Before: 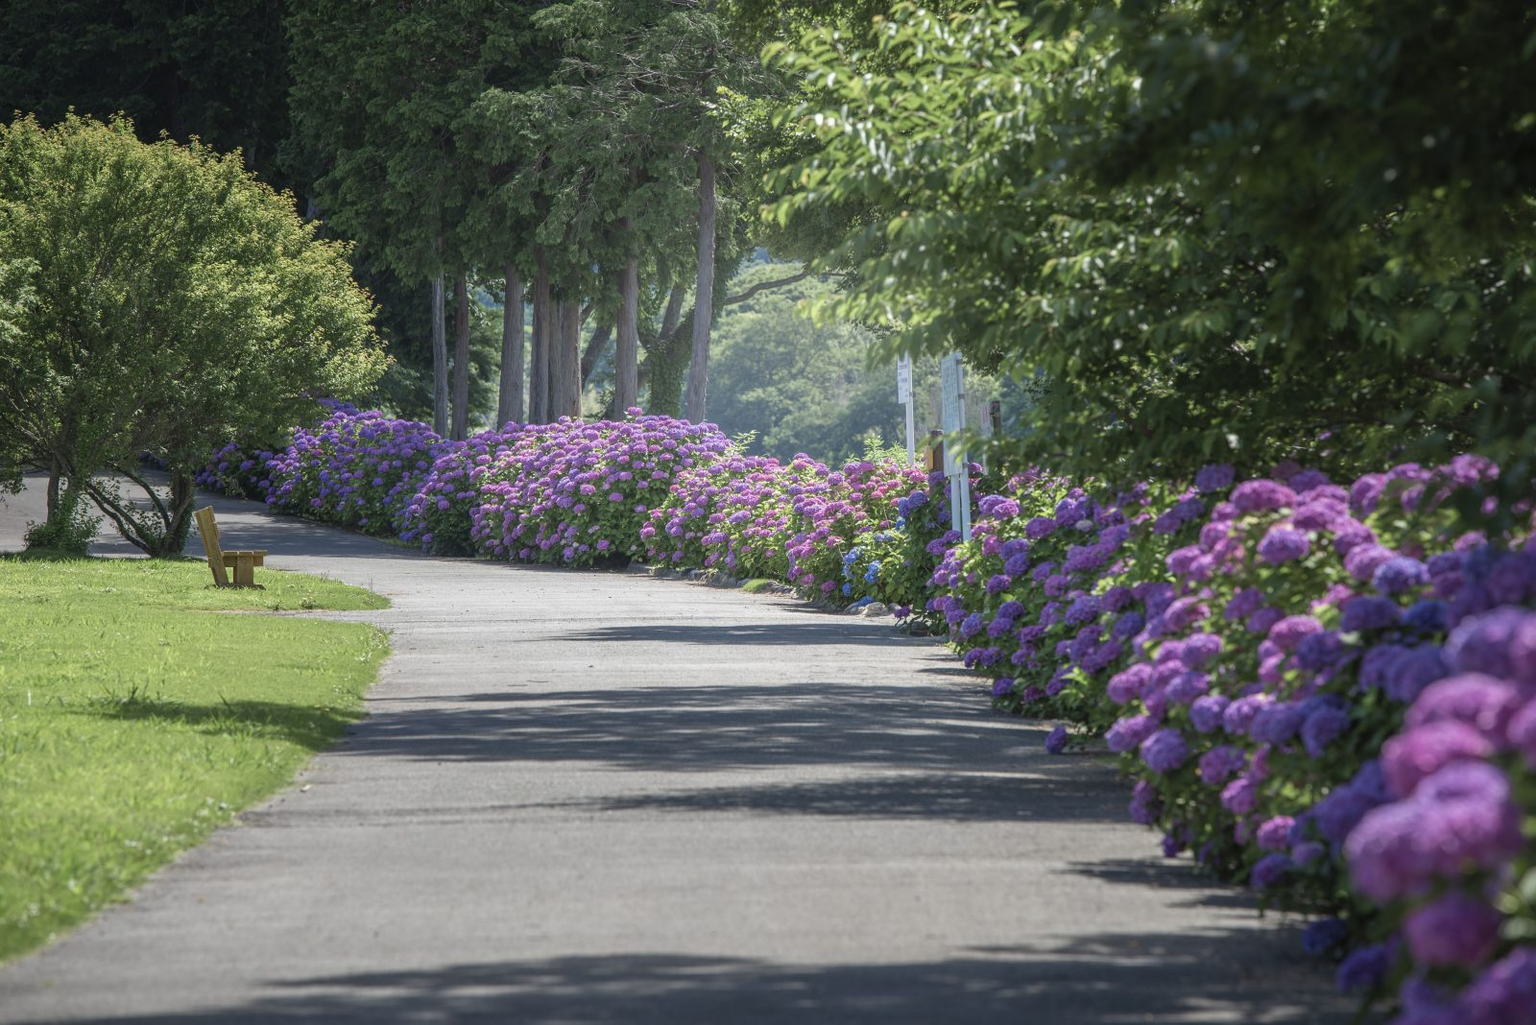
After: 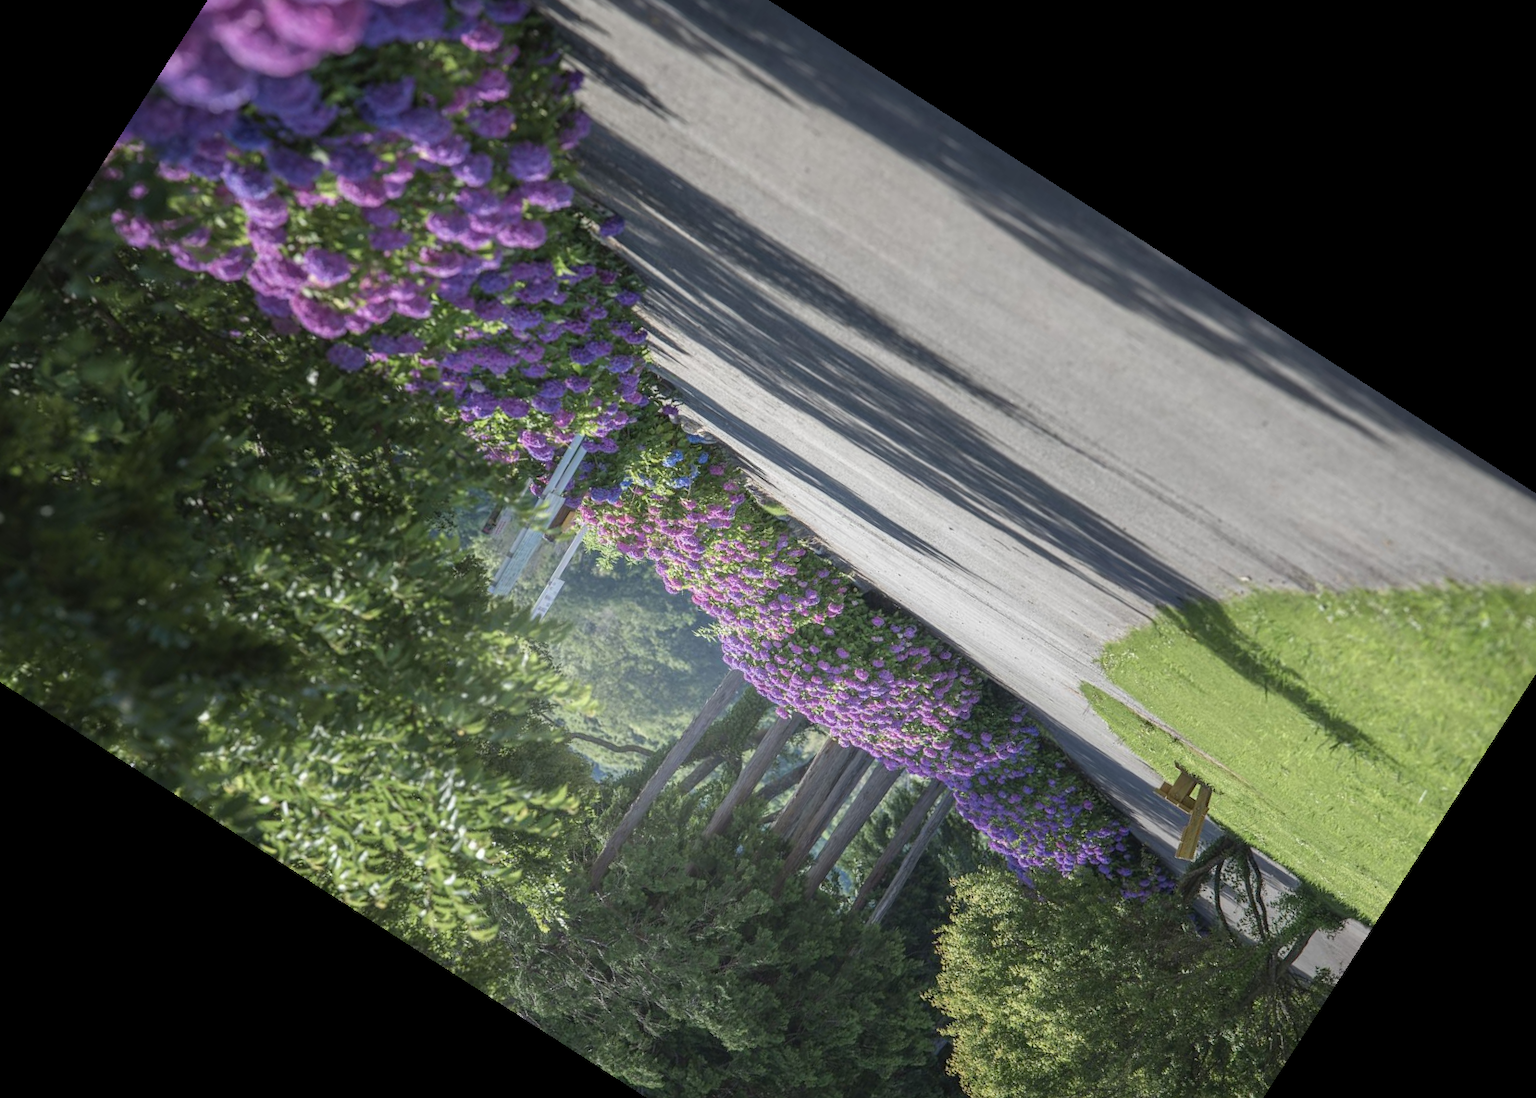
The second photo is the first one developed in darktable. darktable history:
crop and rotate: angle 147.26°, left 9.179%, top 15.591%, right 4.485%, bottom 17.063%
